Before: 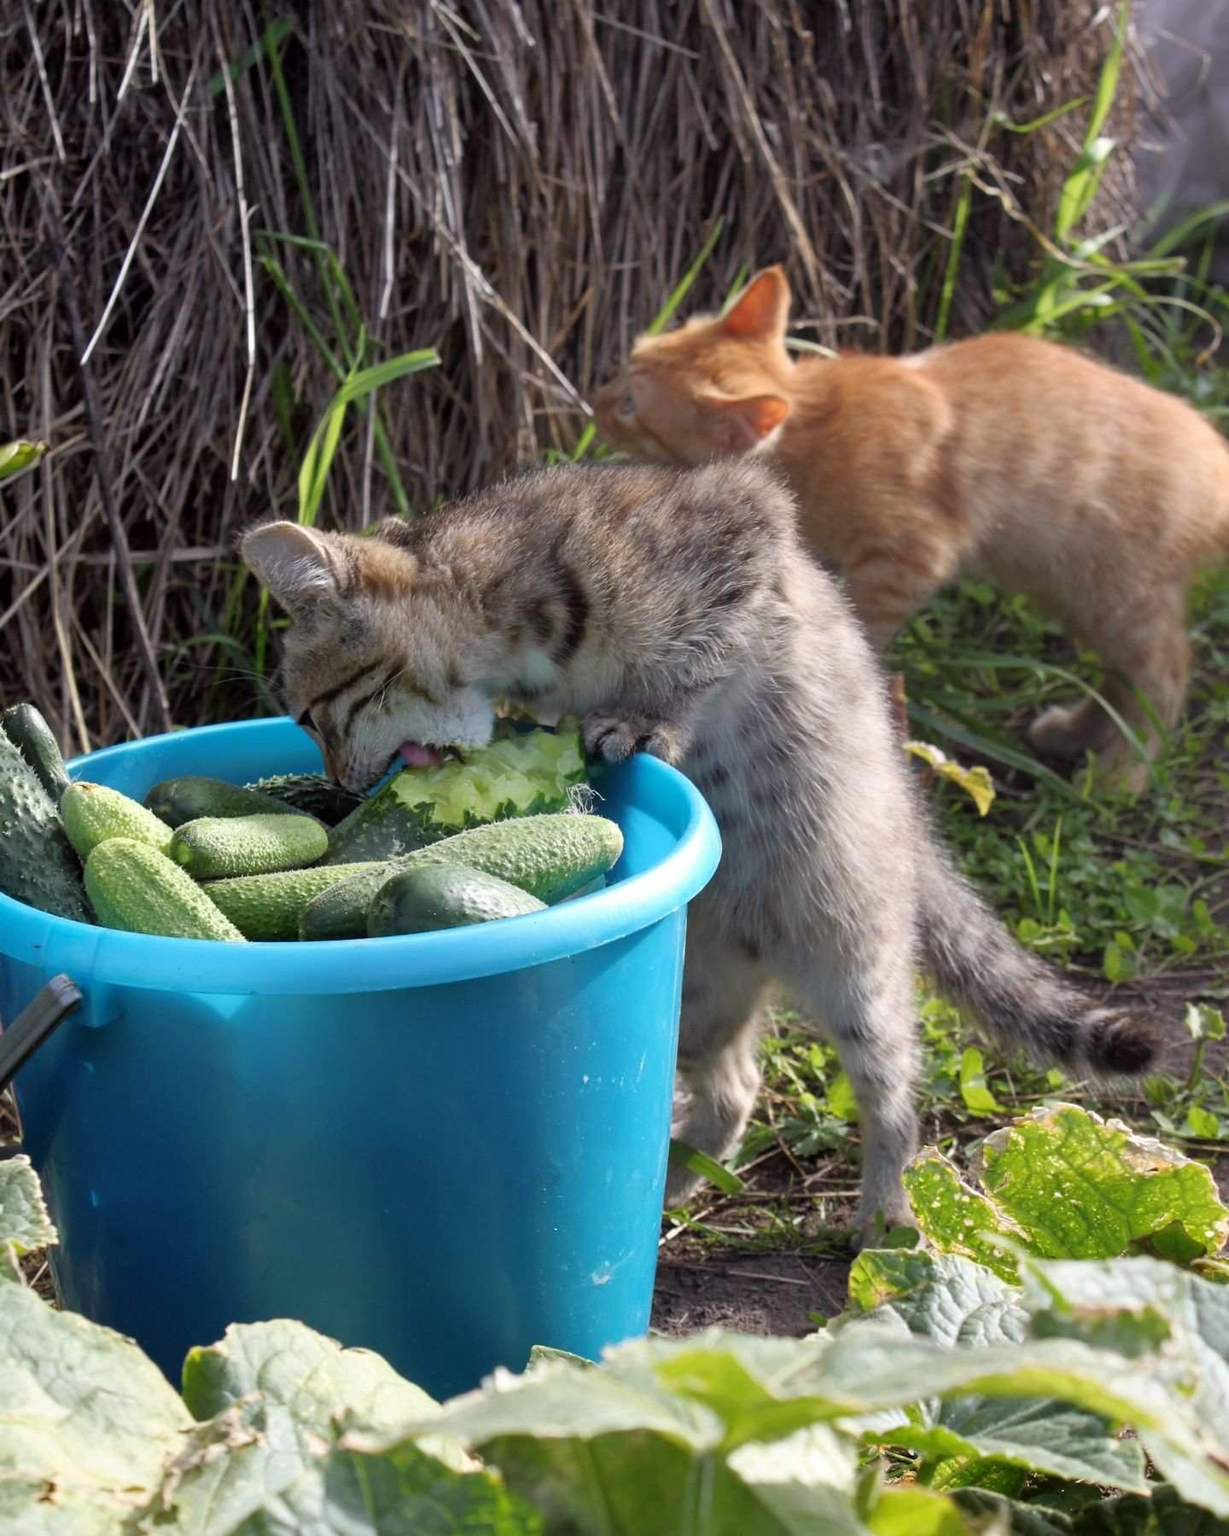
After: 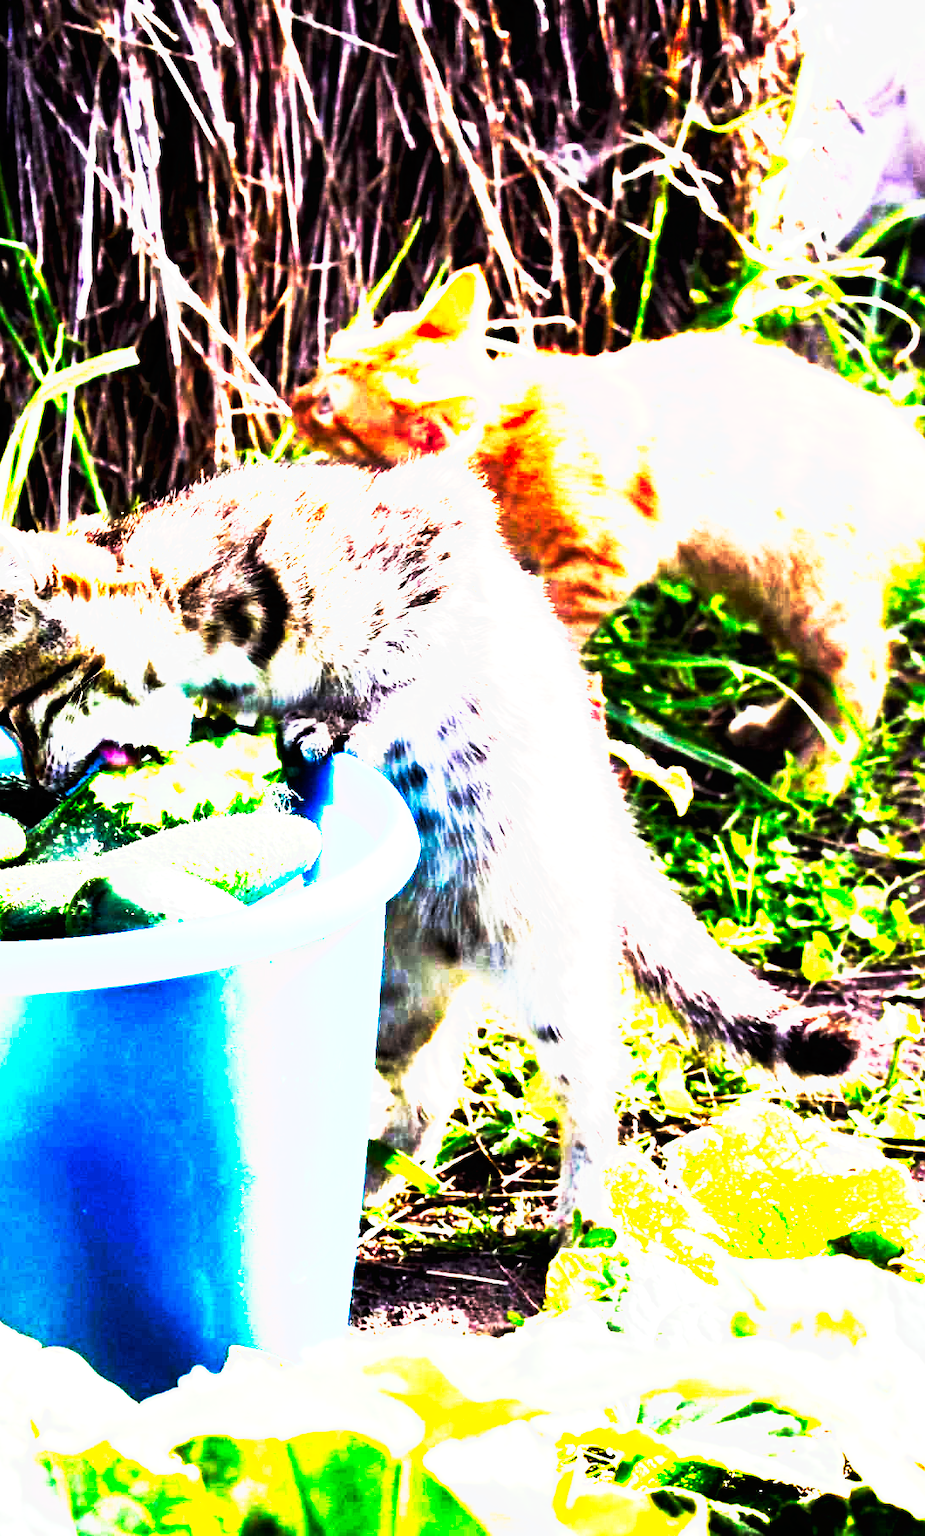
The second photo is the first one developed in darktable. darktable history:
crop and rotate: left 24.6%
contrast brightness saturation: contrast 0.15, brightness 0.05
tone curve: curves: ch0 [(0, 0) (0.003, 0.001) (0.011, 0.003) (0.025, 0.003) (0.044, 0.003) (0.069, 0.003) (0.1, 0.006) (0.136, 0.007) (0.177, 0.009) (0.224, 0.007) (0.277, 0.026) (0.335, 0.126) (0.399, 0.254) (0.468, 0.493) (0.543, 0.892) (0.623, 0.984) (0.709, 0.979) (0.801, 0.979) (0.898, 0.982) (1, 1)], preserve colors none
exposure: exposure 0.999 EV, compensate highlight preservation false
